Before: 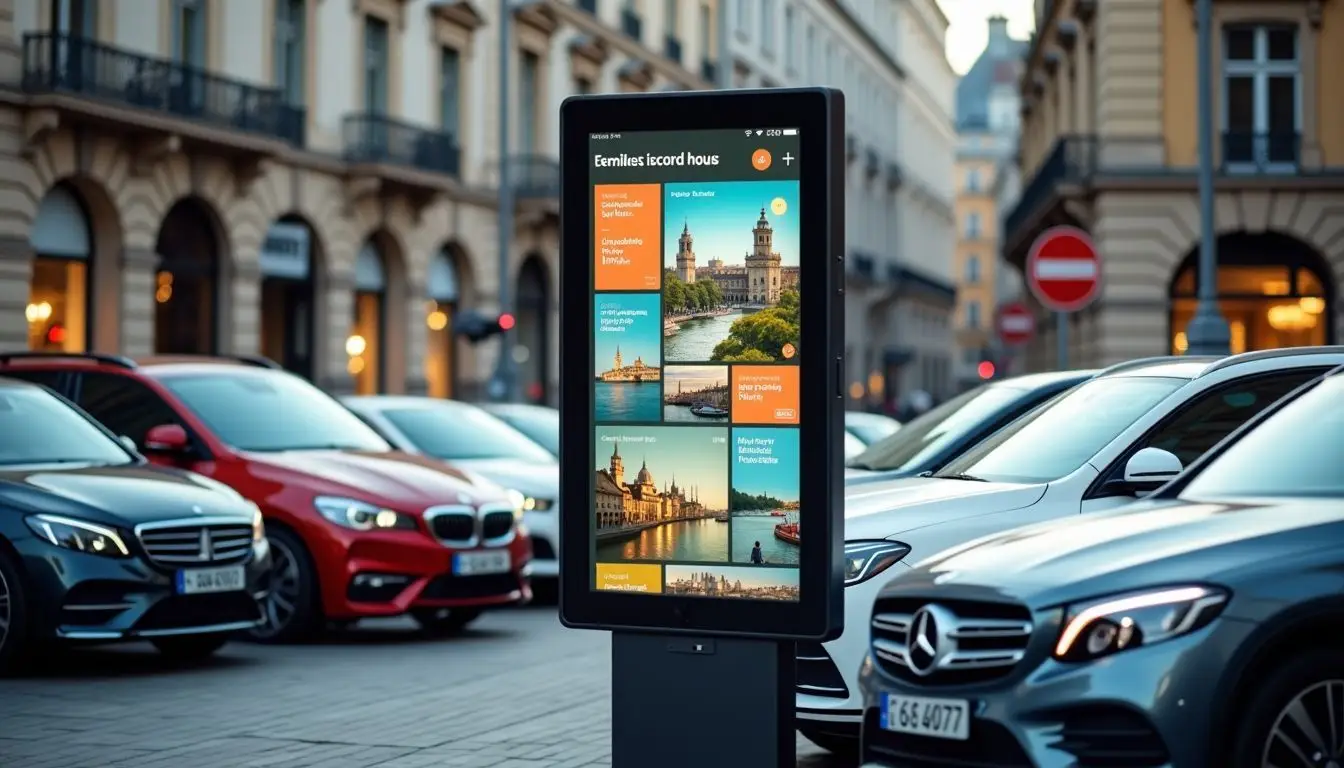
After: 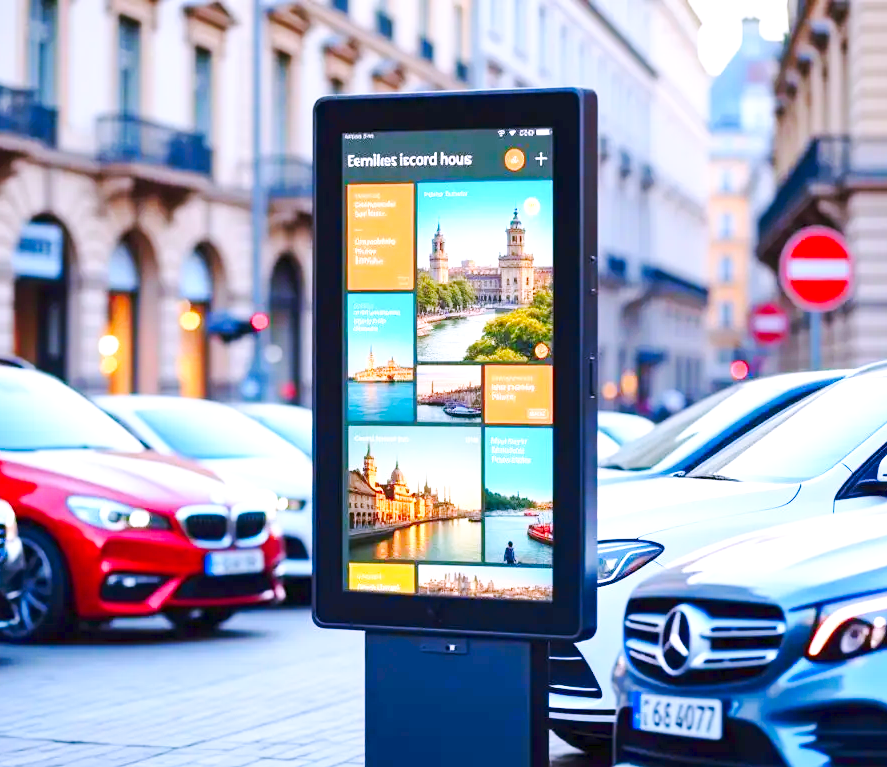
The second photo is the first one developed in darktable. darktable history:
base curve: curves: ch0 [(0, 0) (0.028, 0.03) (0.121, 0.232) (0.46, 0.748) (0.859, 0.968) (1, 1)], preserve colors none
white balance: red 1.042, blue 1.17
levels: levels [0, 0.397, 0.955]
crop and rotate: left 18.442%, right 15.508%
